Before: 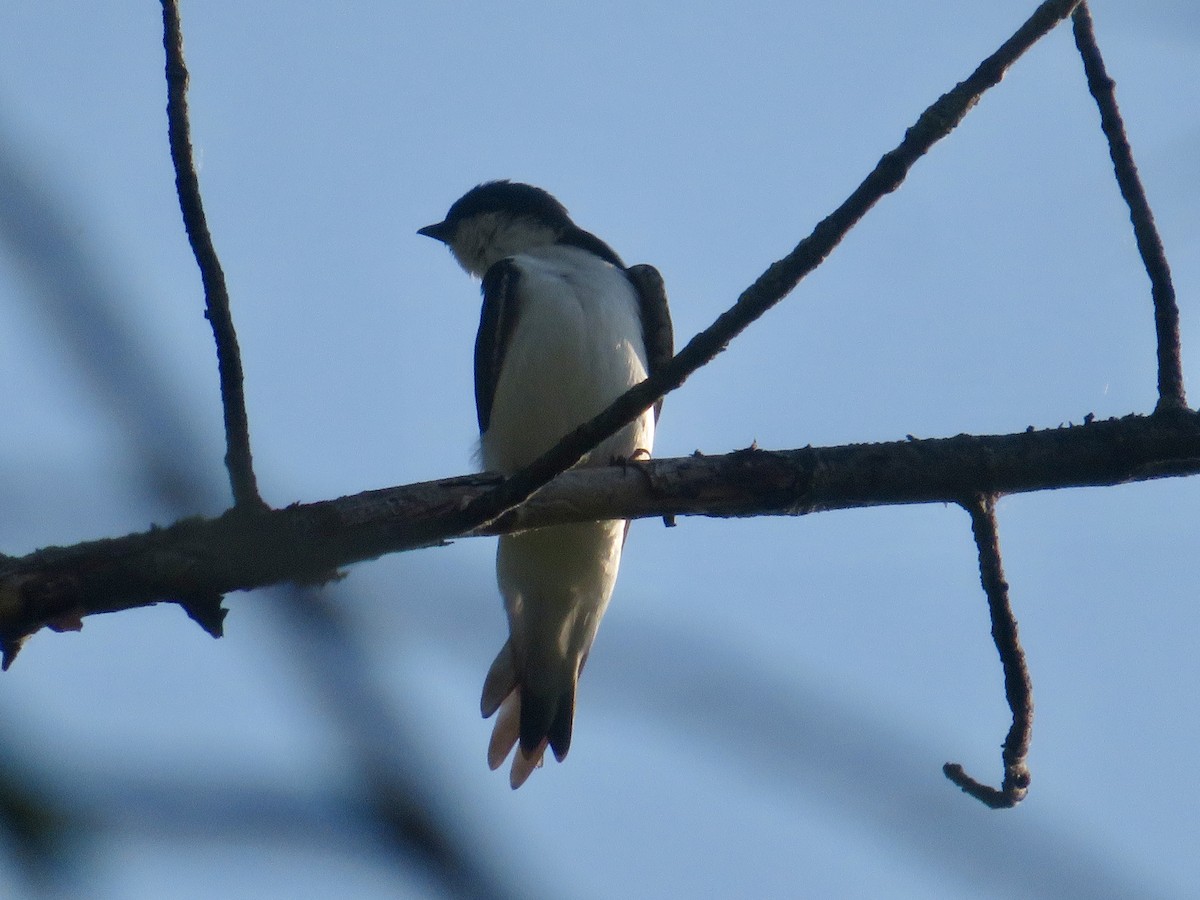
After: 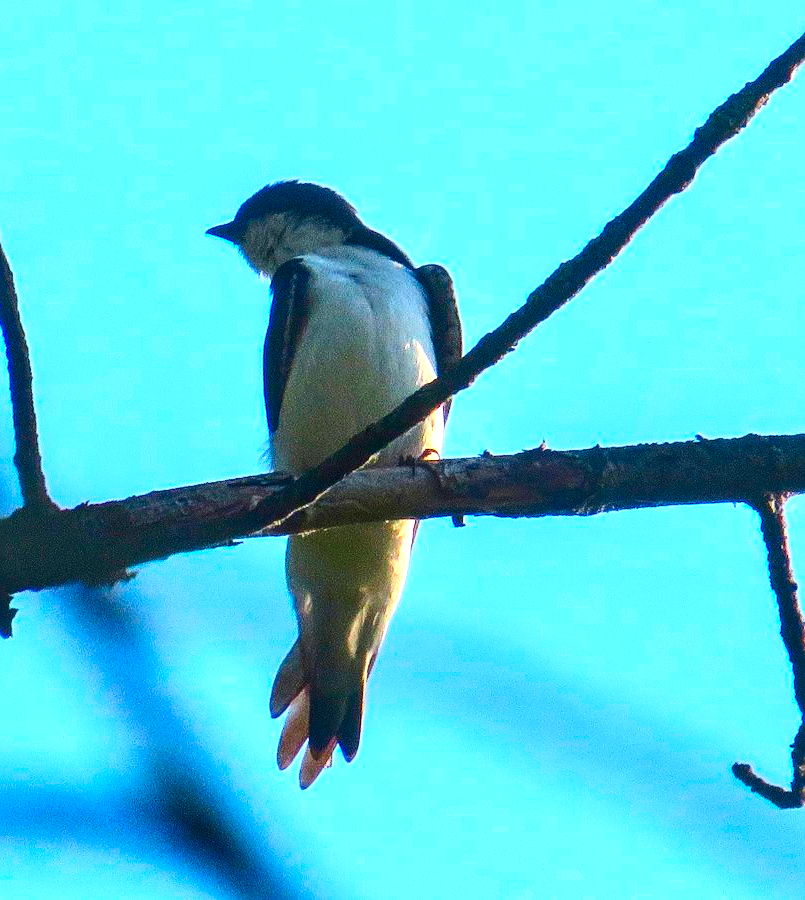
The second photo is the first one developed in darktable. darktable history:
sharpen: on, module defaults
contrast brightness saturation: contrast 0.256, brightness 0.018, saturation 0.871
crop and rotate: left 17.611%, right 15.224%
local contrast: on, module defaults
exposure: black level correction 0, exposure 1.101 EV, compensate highlight preservation false
